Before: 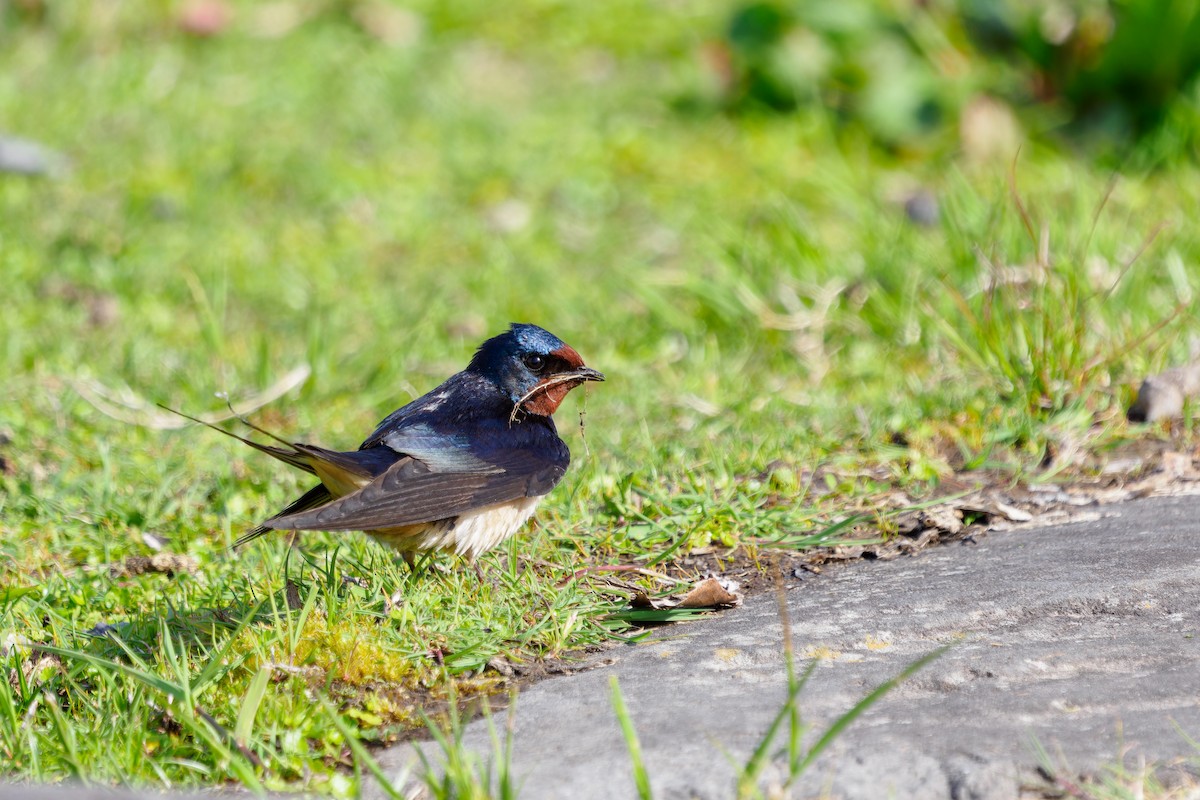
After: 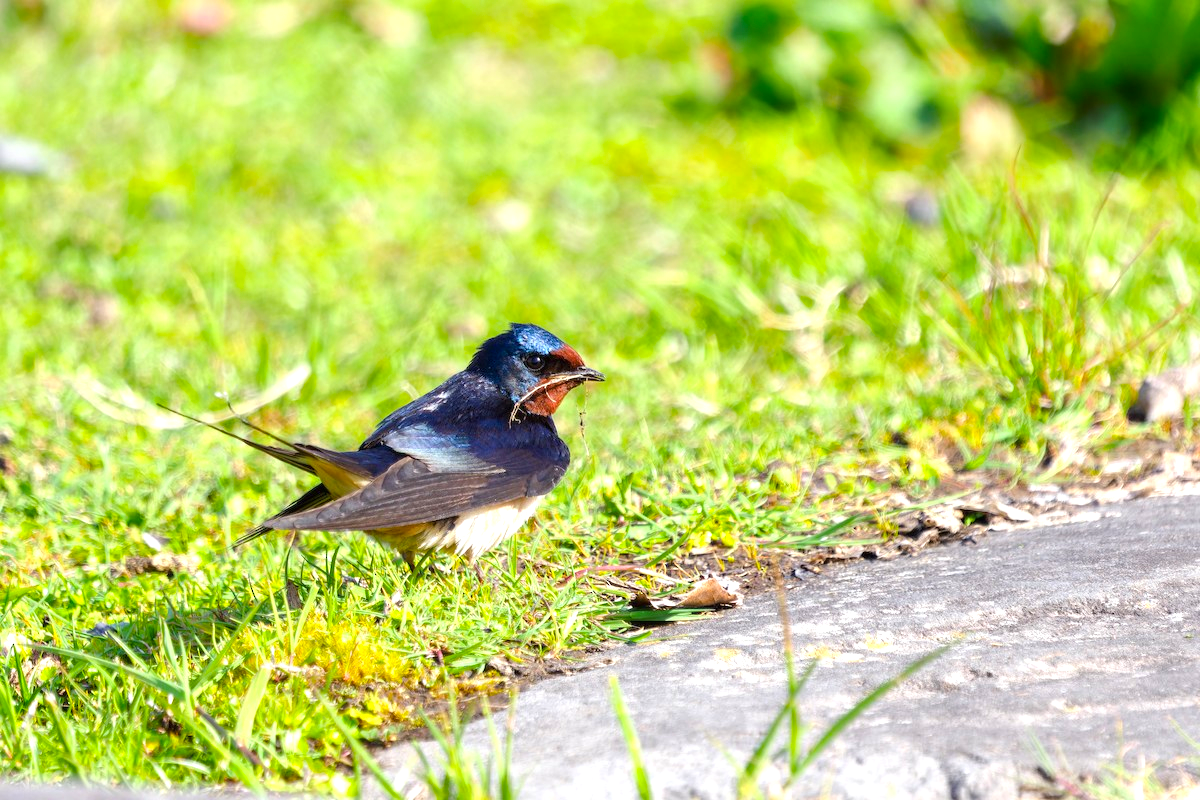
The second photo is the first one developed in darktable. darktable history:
exposure: black level correction 0, exposure 0.7 EV, compensate exposure bias true, compensate highlight preservation false
color balance rgb: linear chroma grading › global chroma 6.48%, perceptual saturation grading › global saturation 12.96%, global vibrance 6.02%
